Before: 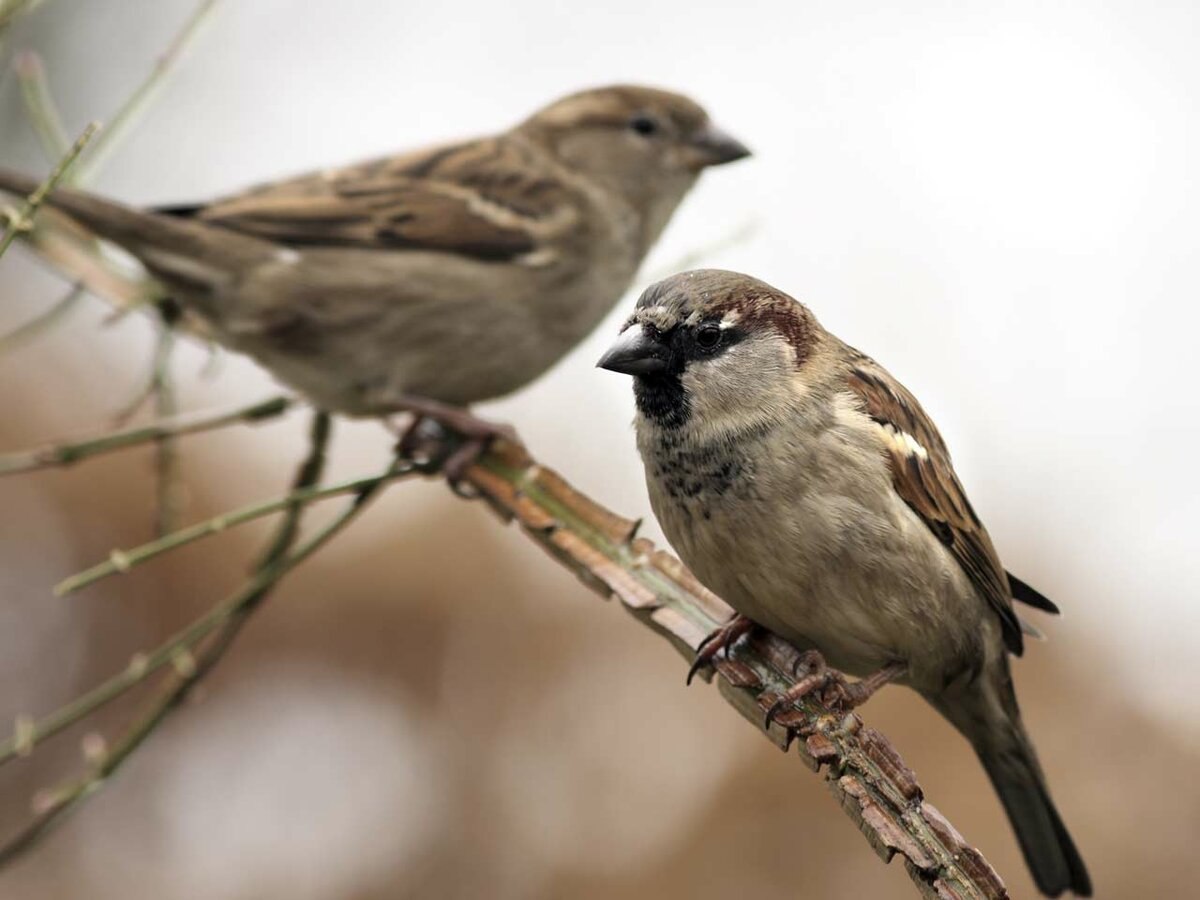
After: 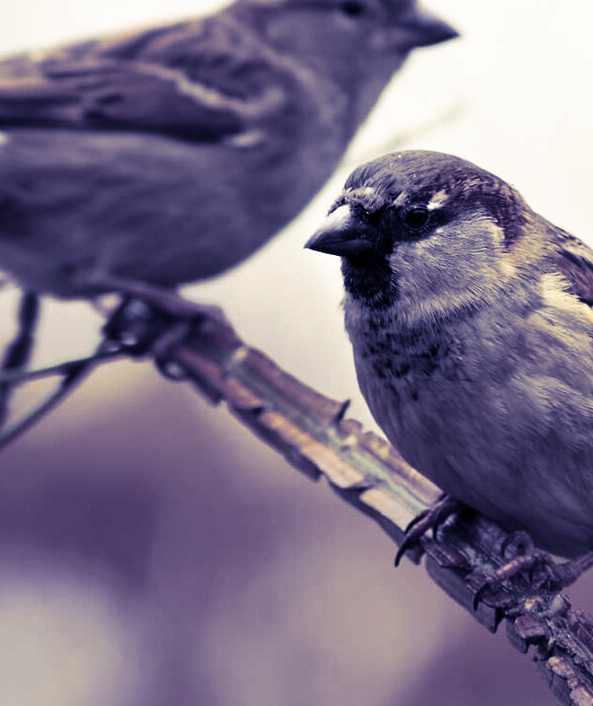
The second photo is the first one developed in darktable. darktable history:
crop and rotate: angle 0.02°, left 24.353%, top 13.219%, right 26.156%, bottom 8.224%
split-toning: shadows › hue 242.67°, shadows › saturation 0.733, highlights › hue 45.33°, highlights › saturation 0.667, balance -53.304, compress 21.15%
